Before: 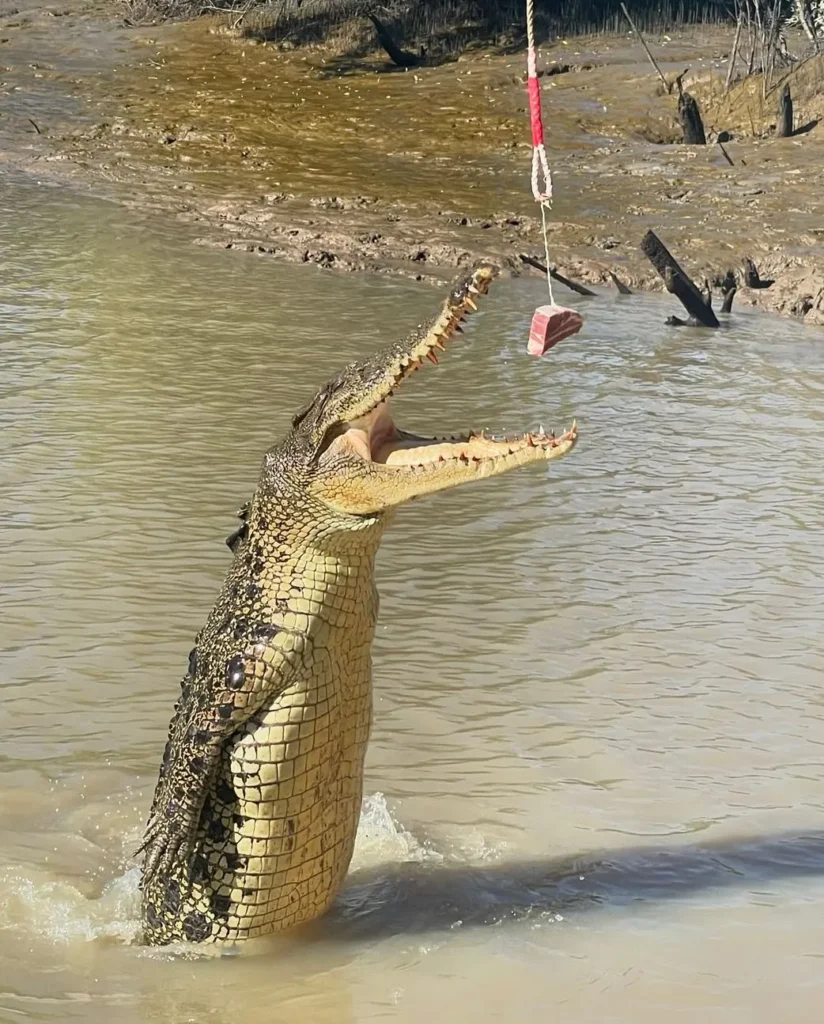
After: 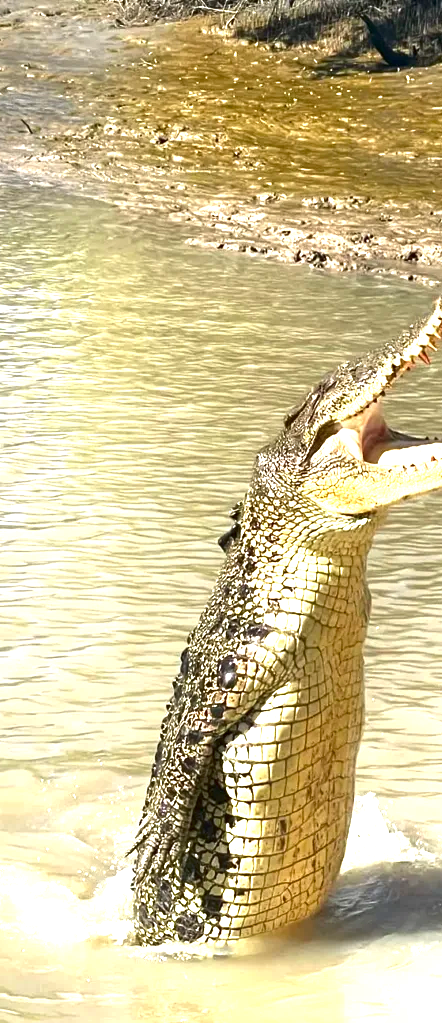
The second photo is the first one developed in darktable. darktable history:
contrast brightness saturation: brightness -0.199, saturation 0.084
exposure: black level correction 0.001, exposure 1.398 EV, compensate highlight preservation false
crop: left 1%, right 45.323%, bottom 0.085%
